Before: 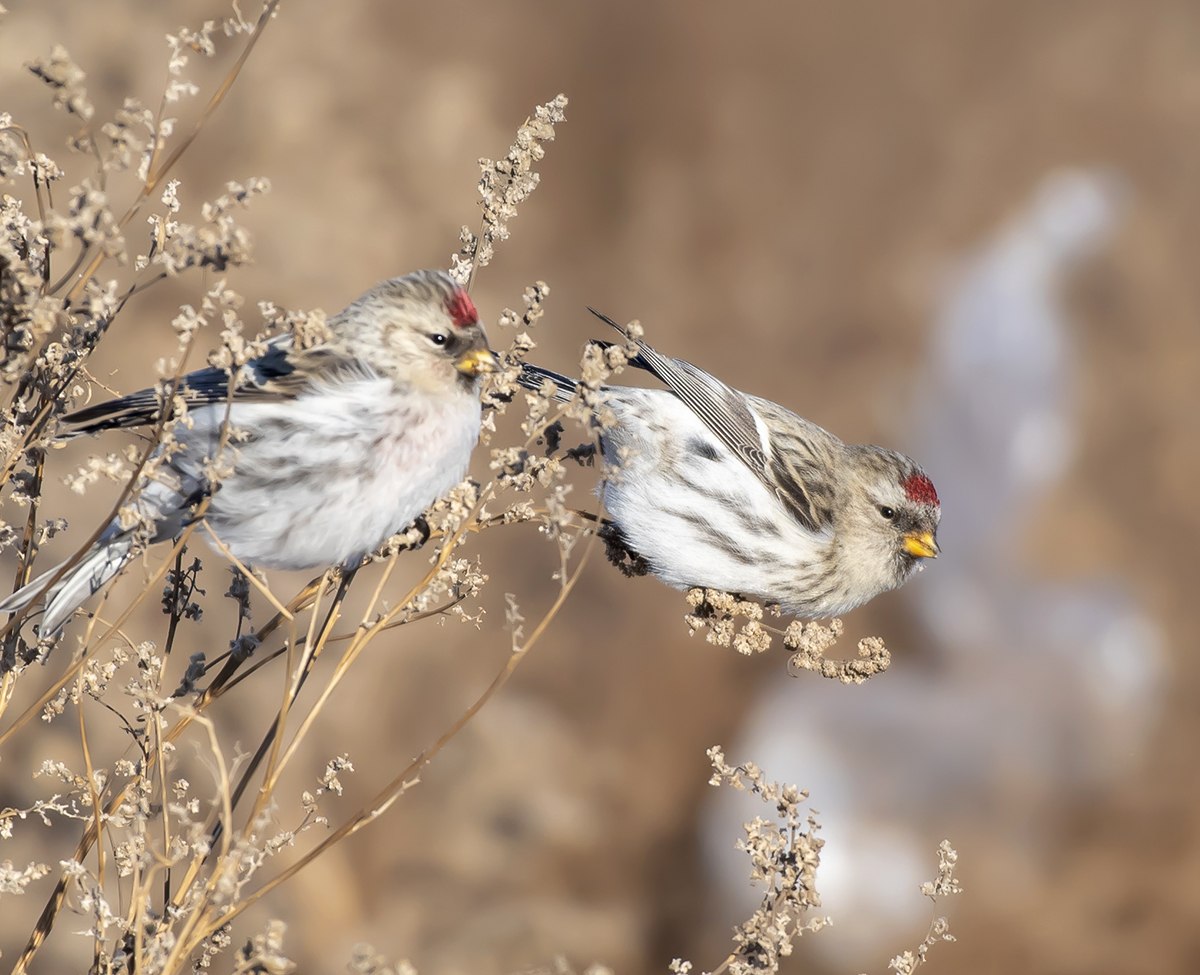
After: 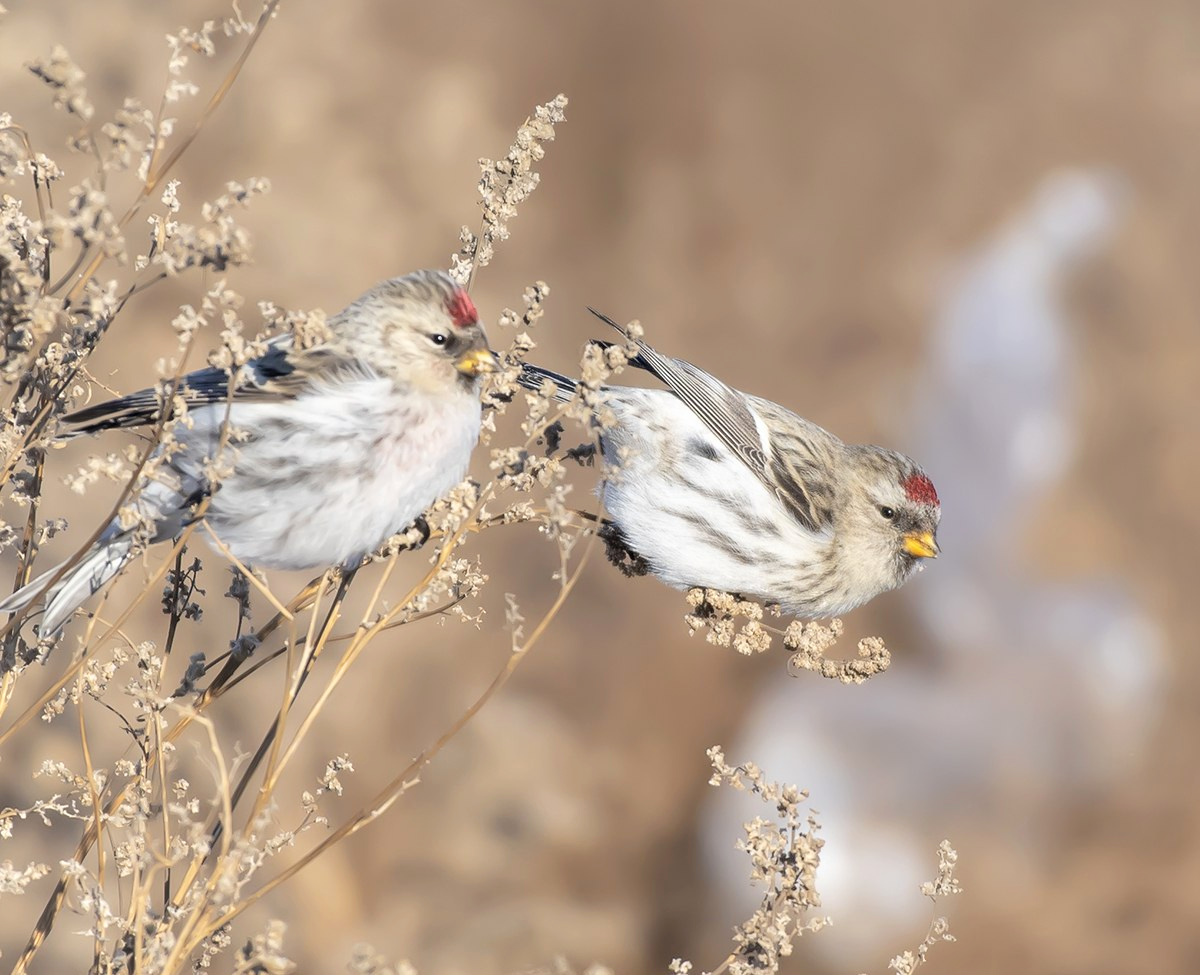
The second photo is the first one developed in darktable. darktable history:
contrast brightness saturation: brightness 0.126
vignetting: fall-off radius 60.99%, brightness 0.036, saturation -0.001, unbound false
